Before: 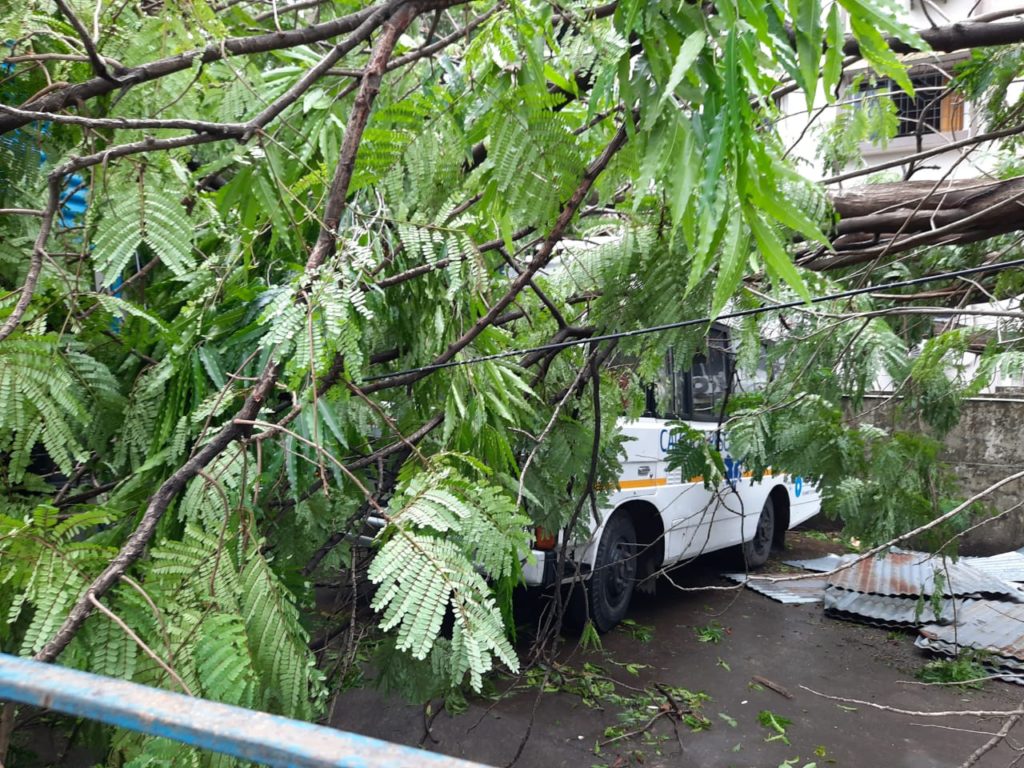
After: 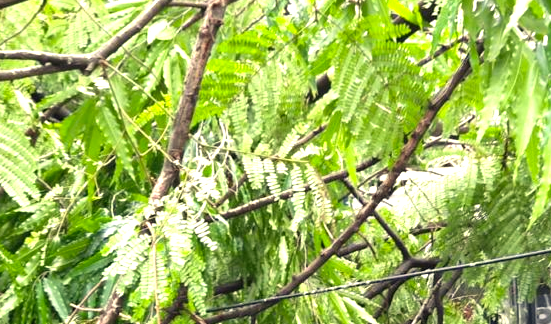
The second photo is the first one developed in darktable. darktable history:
color correction: highlights a* 1.39, highlights b* 17.83
crop: left 15.306%, top 9.065%, right 30.789%, bottom 48.638%
exposure: black level correction 0, exposure 1.1 EV, compensate highlight preservation false
